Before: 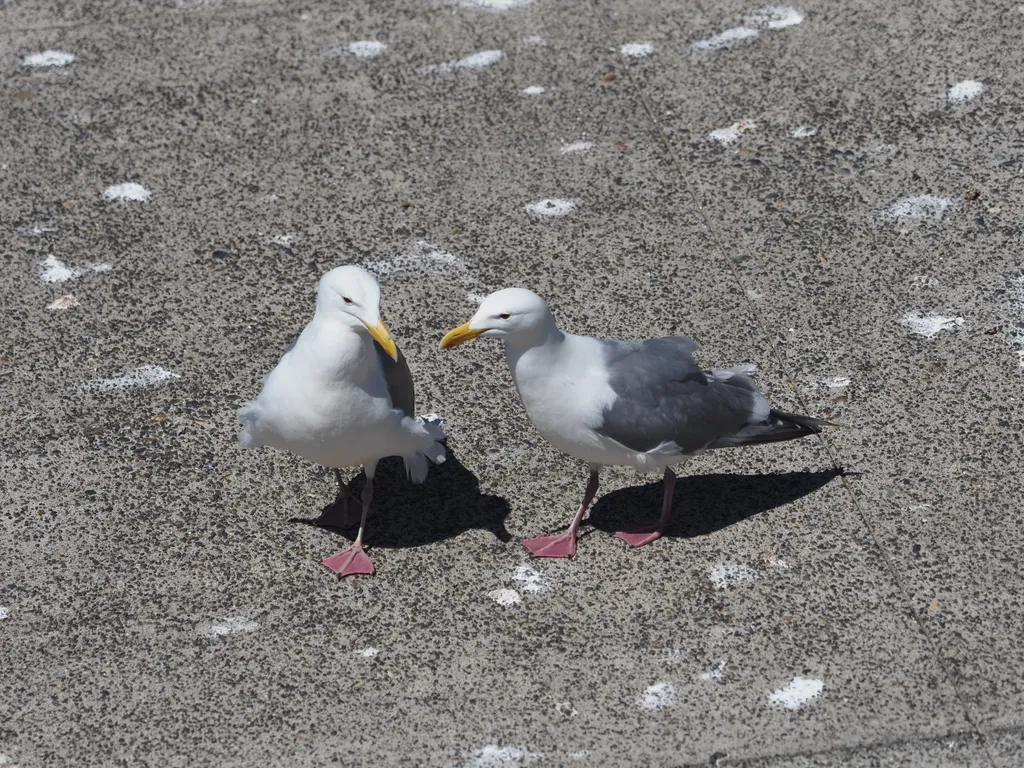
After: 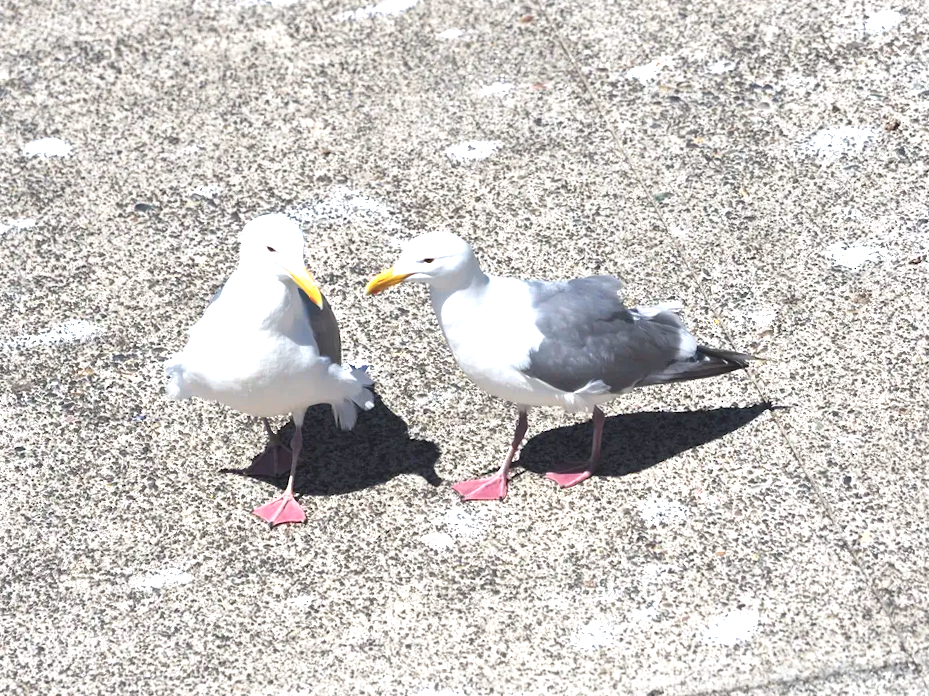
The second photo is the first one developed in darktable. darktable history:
exposure: black level correction 0, exposure 1.704 EV, compensate highlight preservation false
crop and rotate: angle 1.72°, left 5.628%, top 5.694%
